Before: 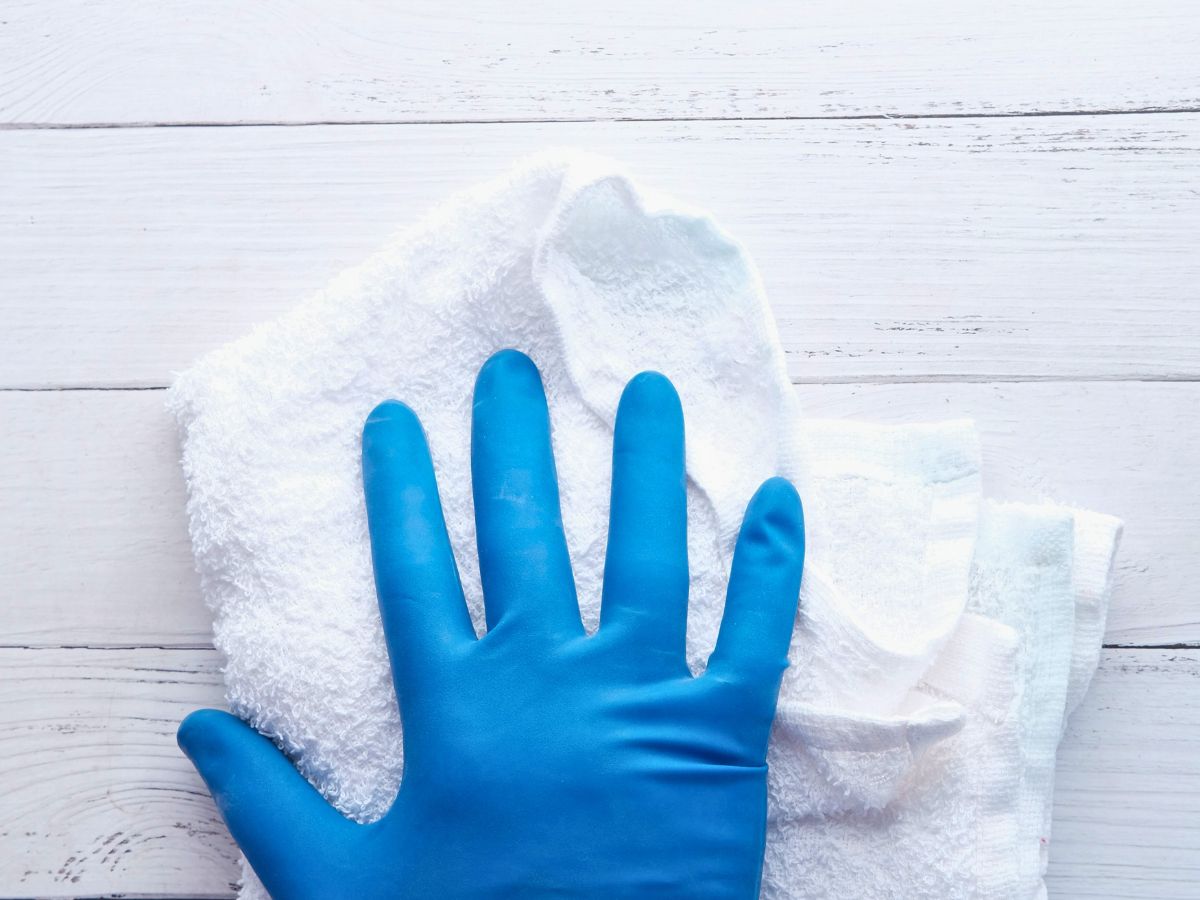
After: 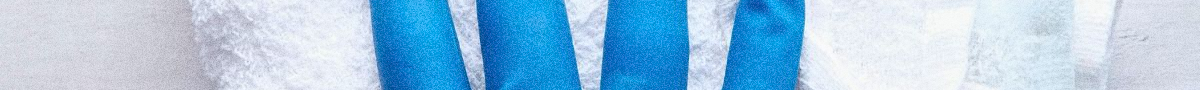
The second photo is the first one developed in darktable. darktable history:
crop and rotate: top 59.084%, bottom 30.916%
grain: coarseness 0.09 ISO, strength 40%
